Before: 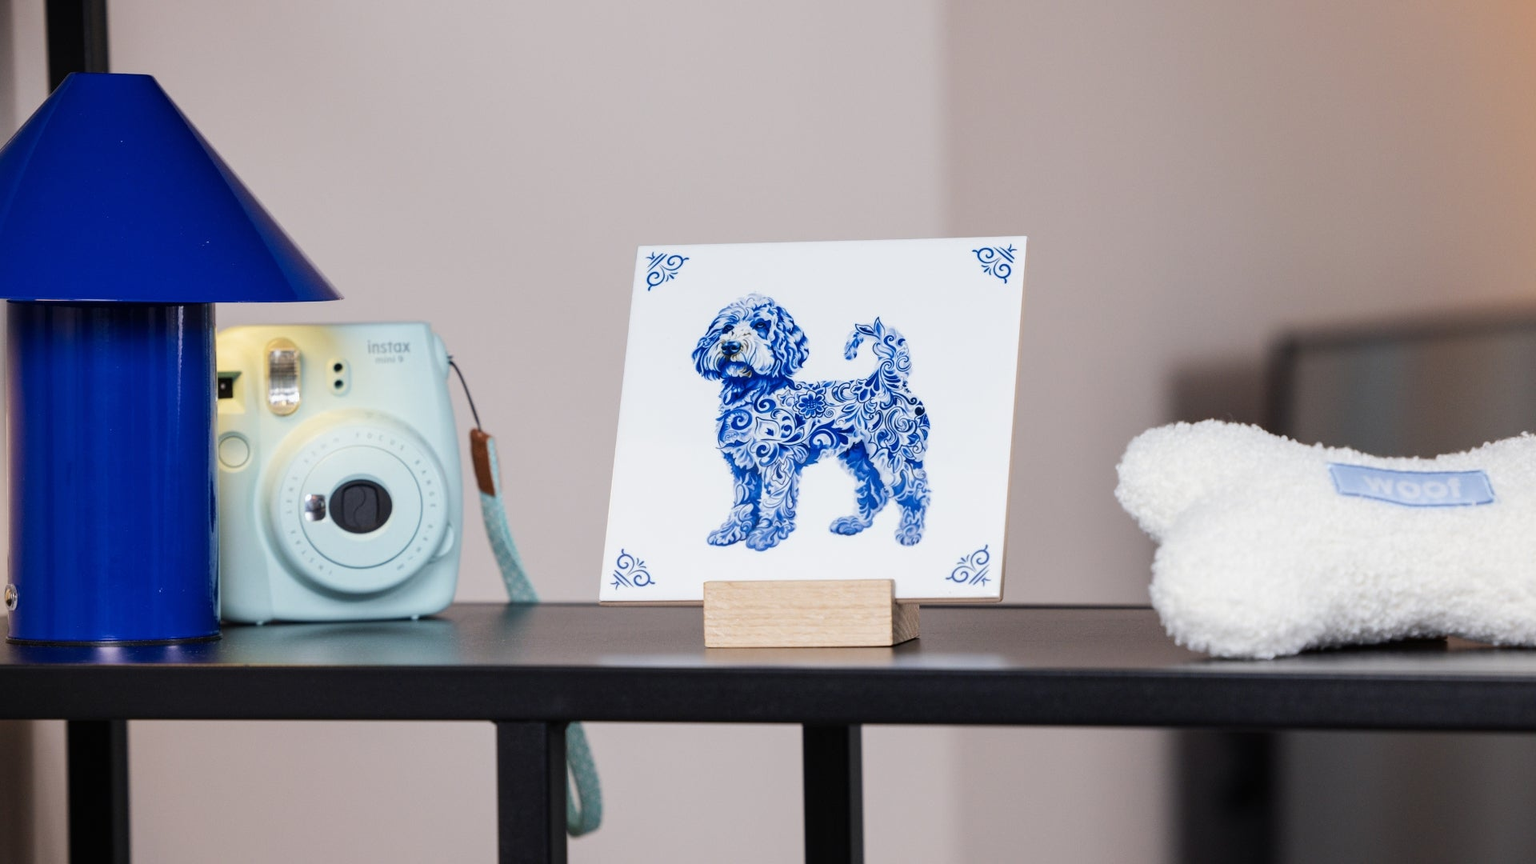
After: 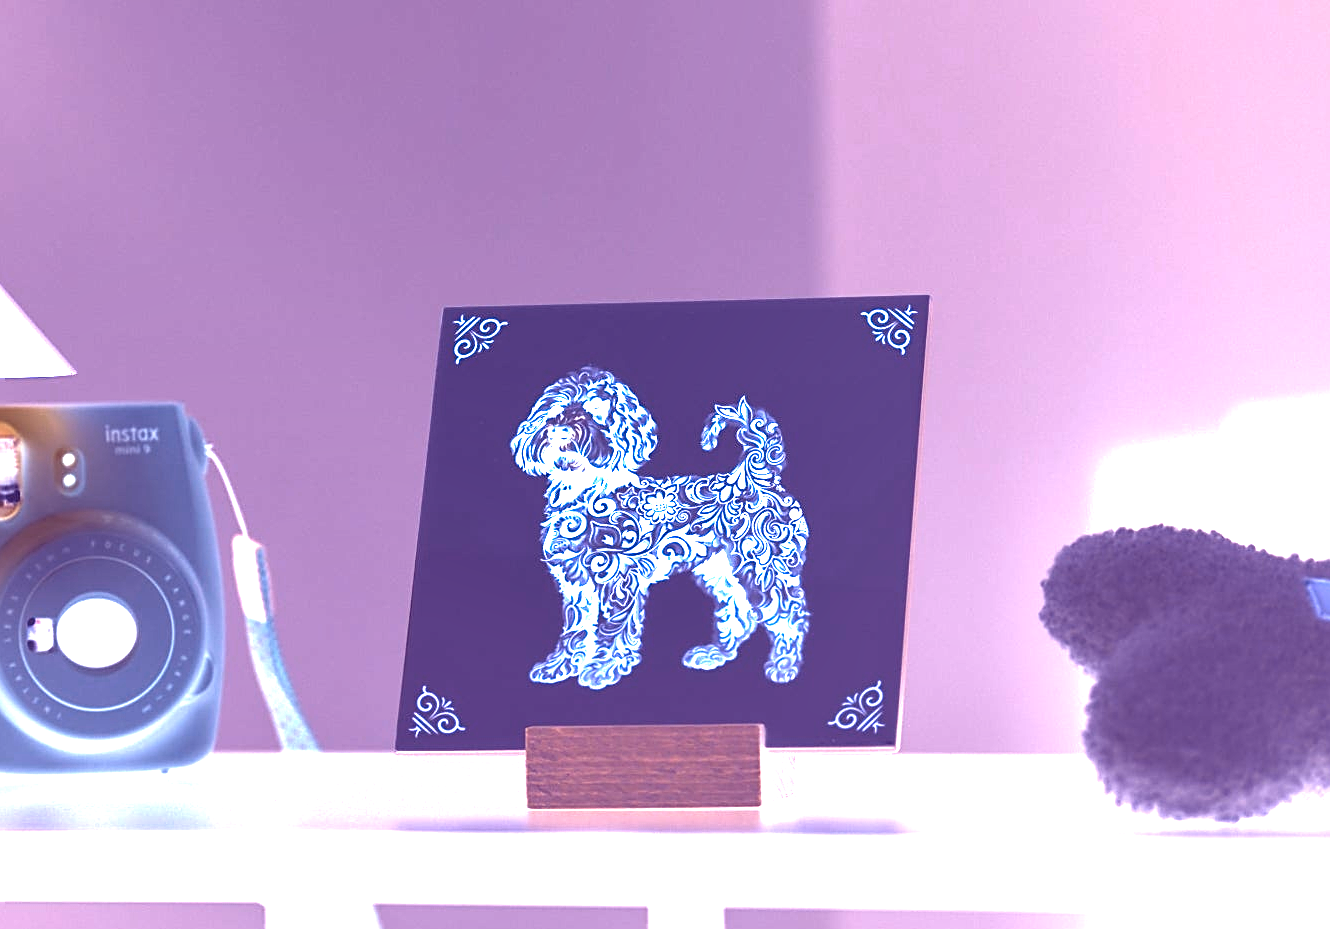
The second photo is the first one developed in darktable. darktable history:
local contrast: mode bilateral grid, contrast 25, coarseness 60, detail 151%, midtone range 0.2
crop: left 18.479%, right 12.2%, bottom 13.971%
color correction: highlights a* 15.46, highlights b* -20.56
exposure: black level correction 0, exposure 2 EV, compensate highlight preservation false
bloom: size 85%, threshold 5%, strength 85%
sharpen: on, module defaults
